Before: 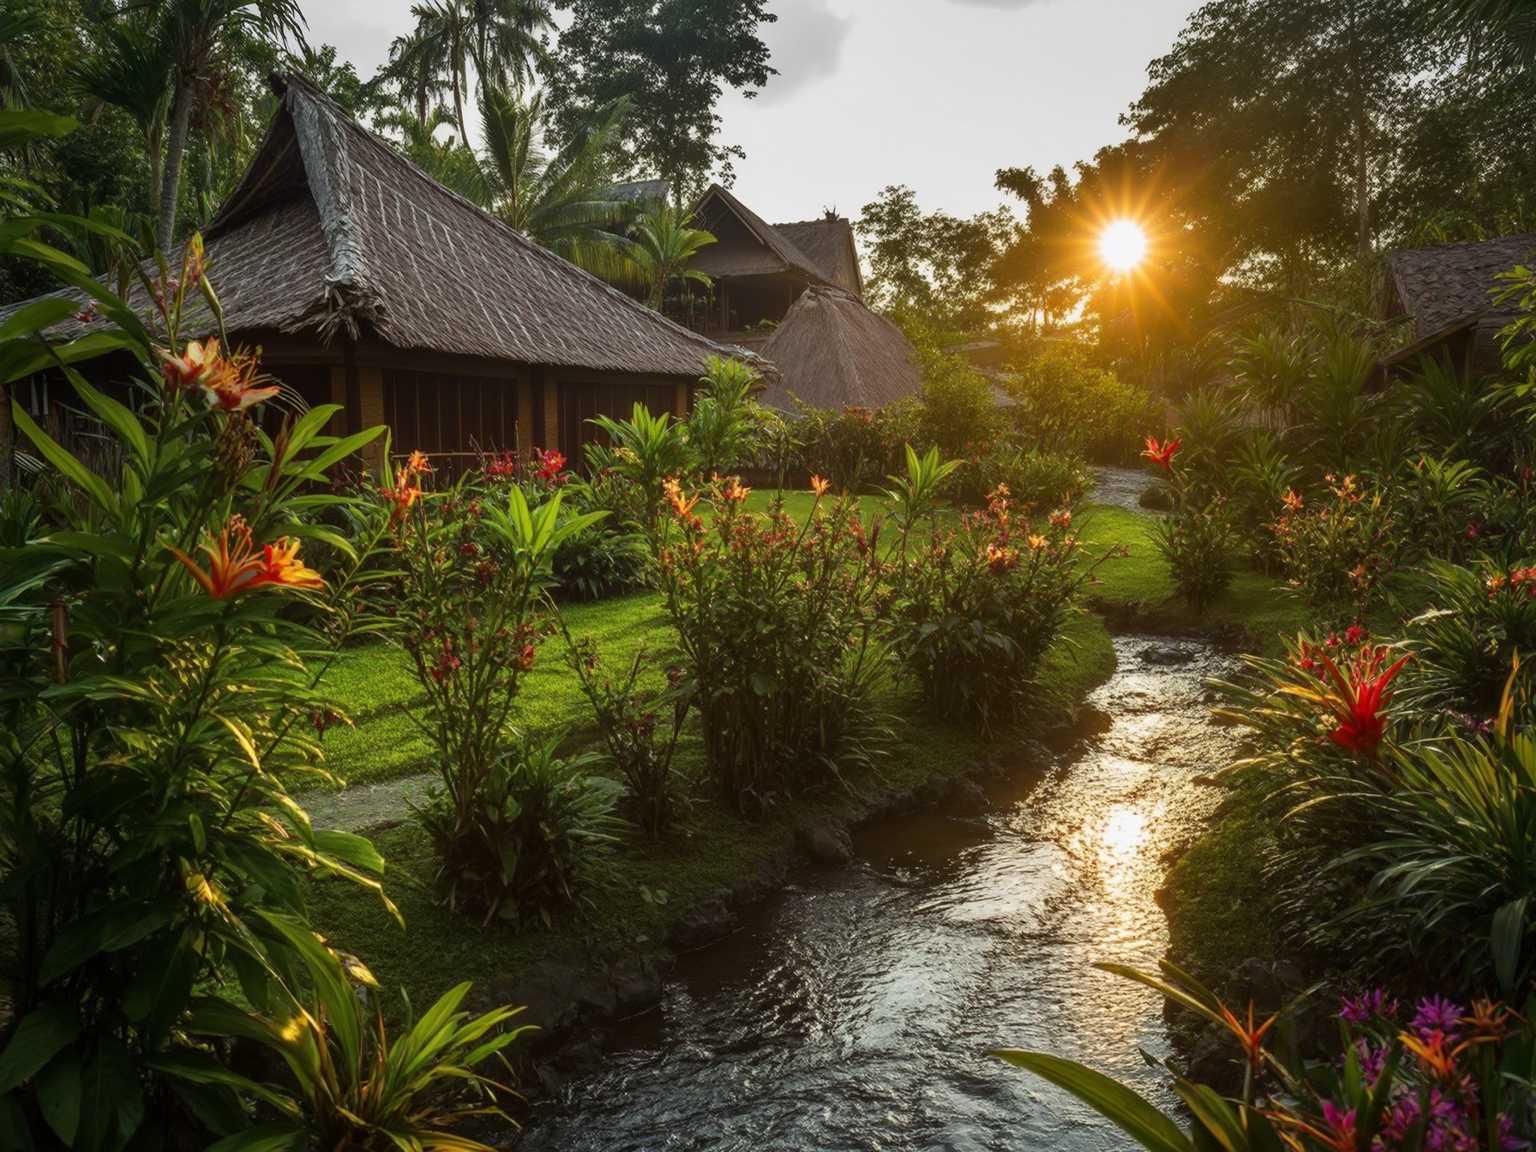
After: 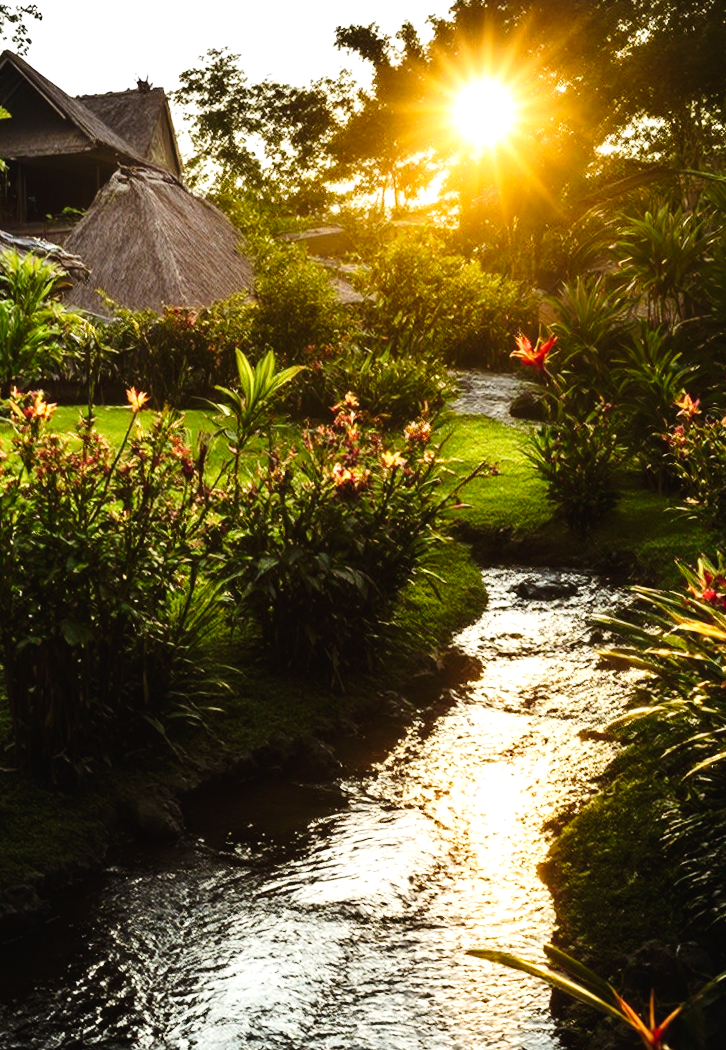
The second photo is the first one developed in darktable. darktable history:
tone curve: curves: ch0 [(0, 0) (0.003, 0.016) (0.011, 0.019) (0.025, 0.023) (0.044, 0.029) (0.069, 0.042) (0.1, 0.068) (0.136, 0.101) (0.177, 0.143) (0.224, 0.21) (0.277, 0.289) (0.335, 0.379) (0.399, 0.476) (0.468, 0.569) (0.543, 0.654) (0.623, 0.75) (0.709, 0.822) (0.801, 0.893) (0.898, 0.946) (1, 1)], preserve colors none
tone equalizer: -8 EV -1.08 EV, -7 EV -1.01 EV, -6 EV -0.867 EV, -5 EV -0.578 EV, -3 EV 0.578 EV, -2 EV 0.867 EV, -1 EV 1.01 EV, +0 EV 1.08 EV, edges refinement/feathering 500, mask exposure compensation -1.57 EV, preserve details no
color zones: curves: ch1 [(0.077, 0.436) (0.25, 0.5) (0.75, 0.5)]
crop: left 45.721%, top 13.393%, right 14.118%, bottom 10.01%
rotate and perspective: rotation -1.17°, automatic cropping off
